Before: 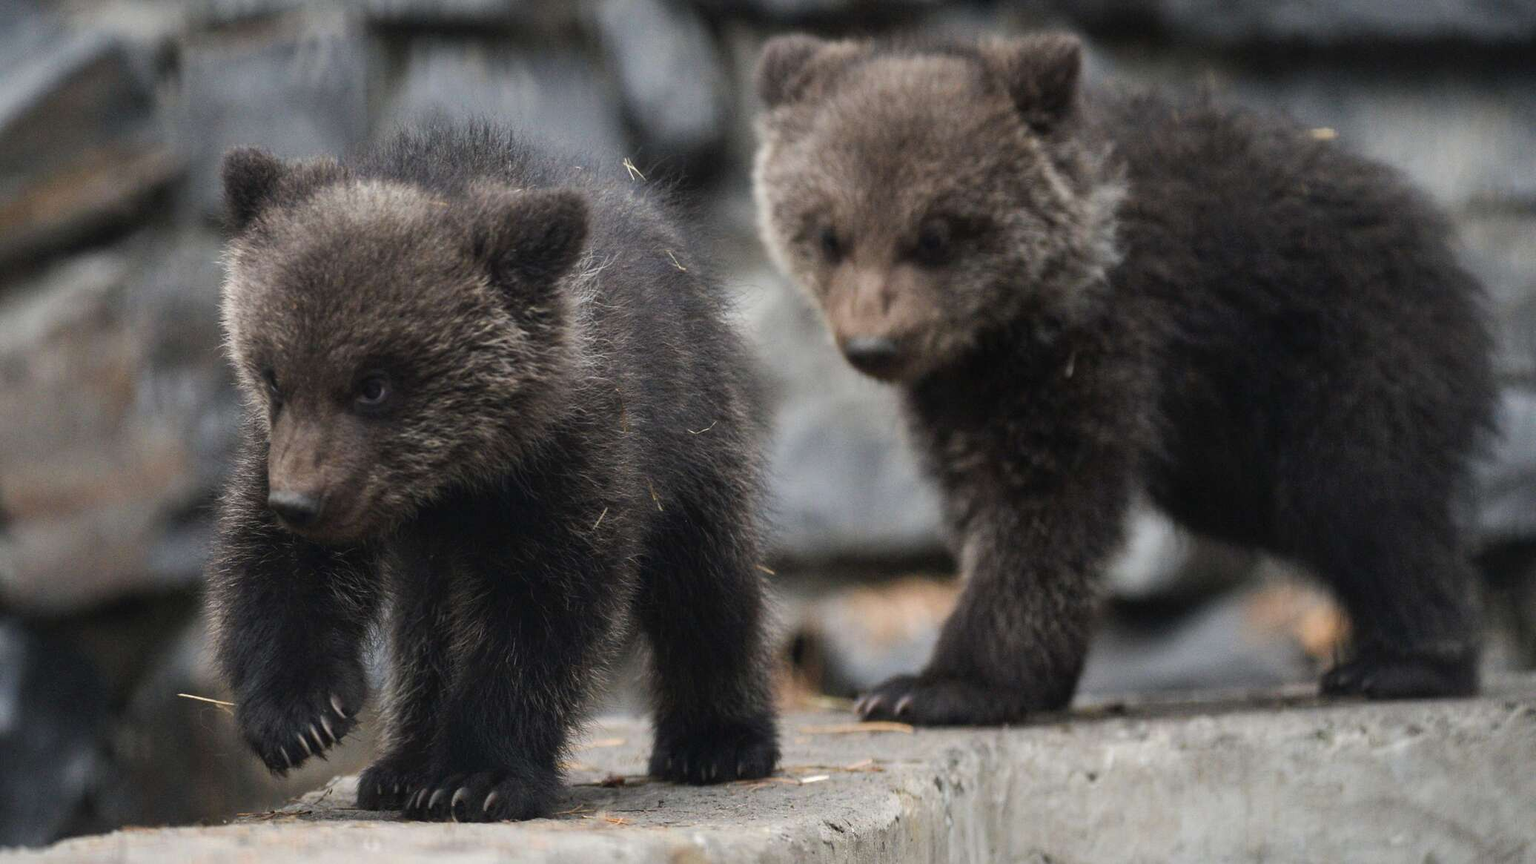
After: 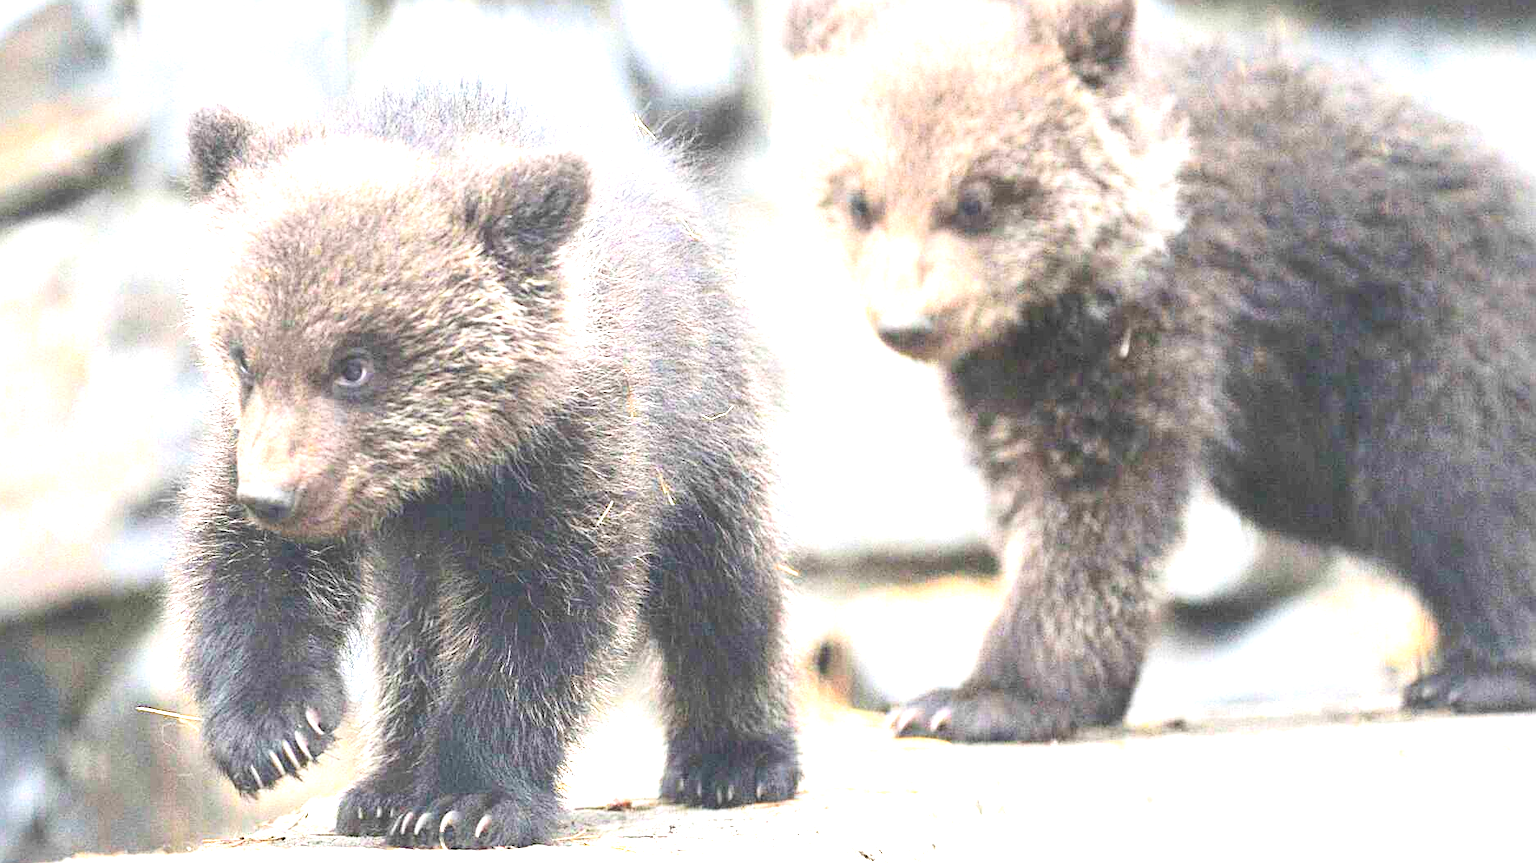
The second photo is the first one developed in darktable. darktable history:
base curve: curves: ch0 [(0, 0) (0.204, 0.334) (0.55, 0.733) (1, 1)]
crop: left 3.529%, top 6.401%, right 6.153%, bottom 3.216%
sharpen: amount 0.548
exposure: exposure 3.053 EV, compensate highlight preservation false
